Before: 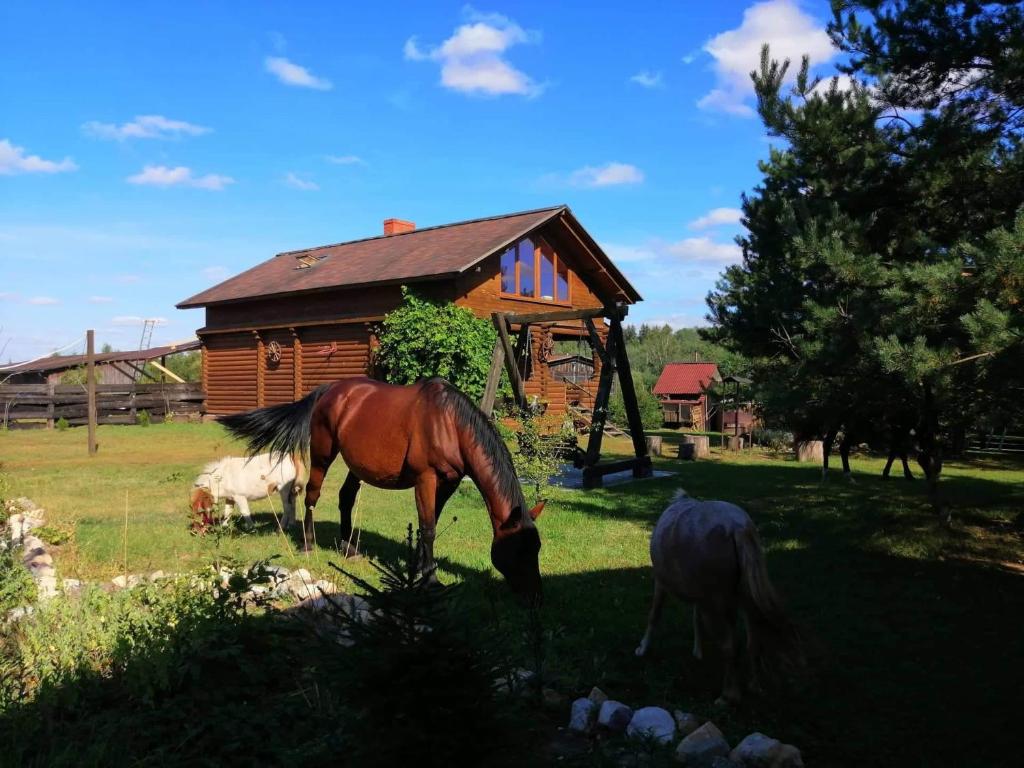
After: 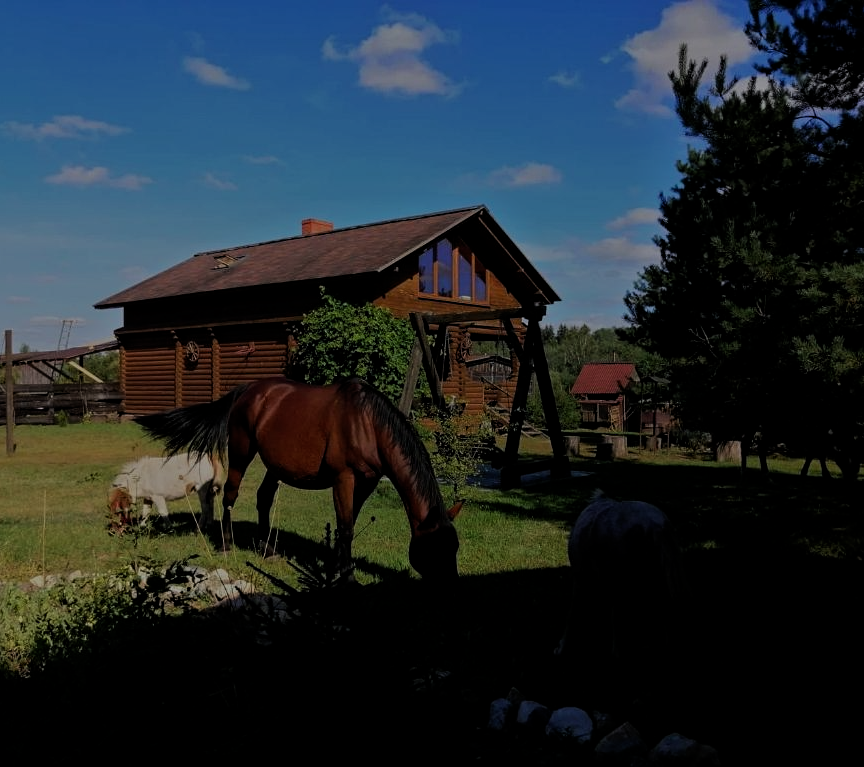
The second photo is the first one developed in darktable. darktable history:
tone equalizer: -8 EV -1.97 EV, -7 EV -1.98 EV, -6 EV -1.99 EV, -5 EV -1.96 EV, -4 EV -1.98 EV, -3 EV -2 EV, -2 EV -1.99 EV, -1 EV -1.63 EV, +0 EV -1.98 EV
crop: left 8.036%, right 7.5%
contrast equalizer: y [[0.5, 0.5, 0.5, 0.512, 0.552, 0.62], [0.5 ×6], [0.5 ×4, 0.504, 0.553], [0 ×6], [0 ×6]]
filmic rgb: middle gray luminance 18.26%, black relative exposure -11.51 EV, white relative exposure 2.59 EV, target black luminance 0%, hardness 8.36, latitude 98.38%, contrast 1.084, shadows ↔ highlights balance 0.426%, color science v6 (2022)
